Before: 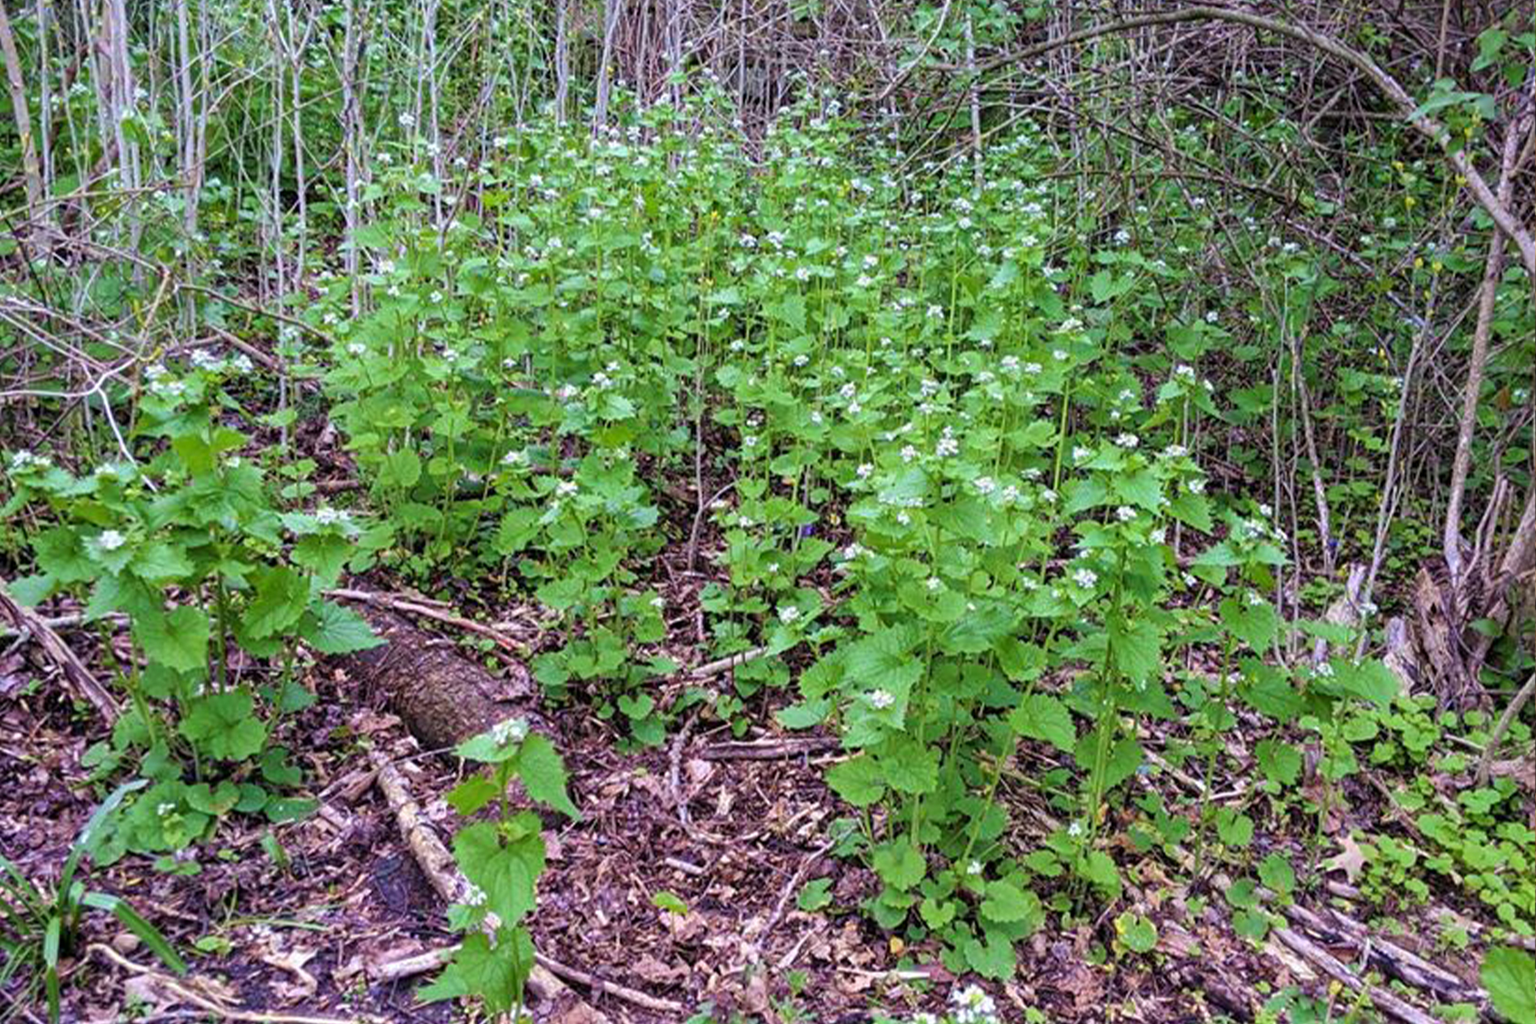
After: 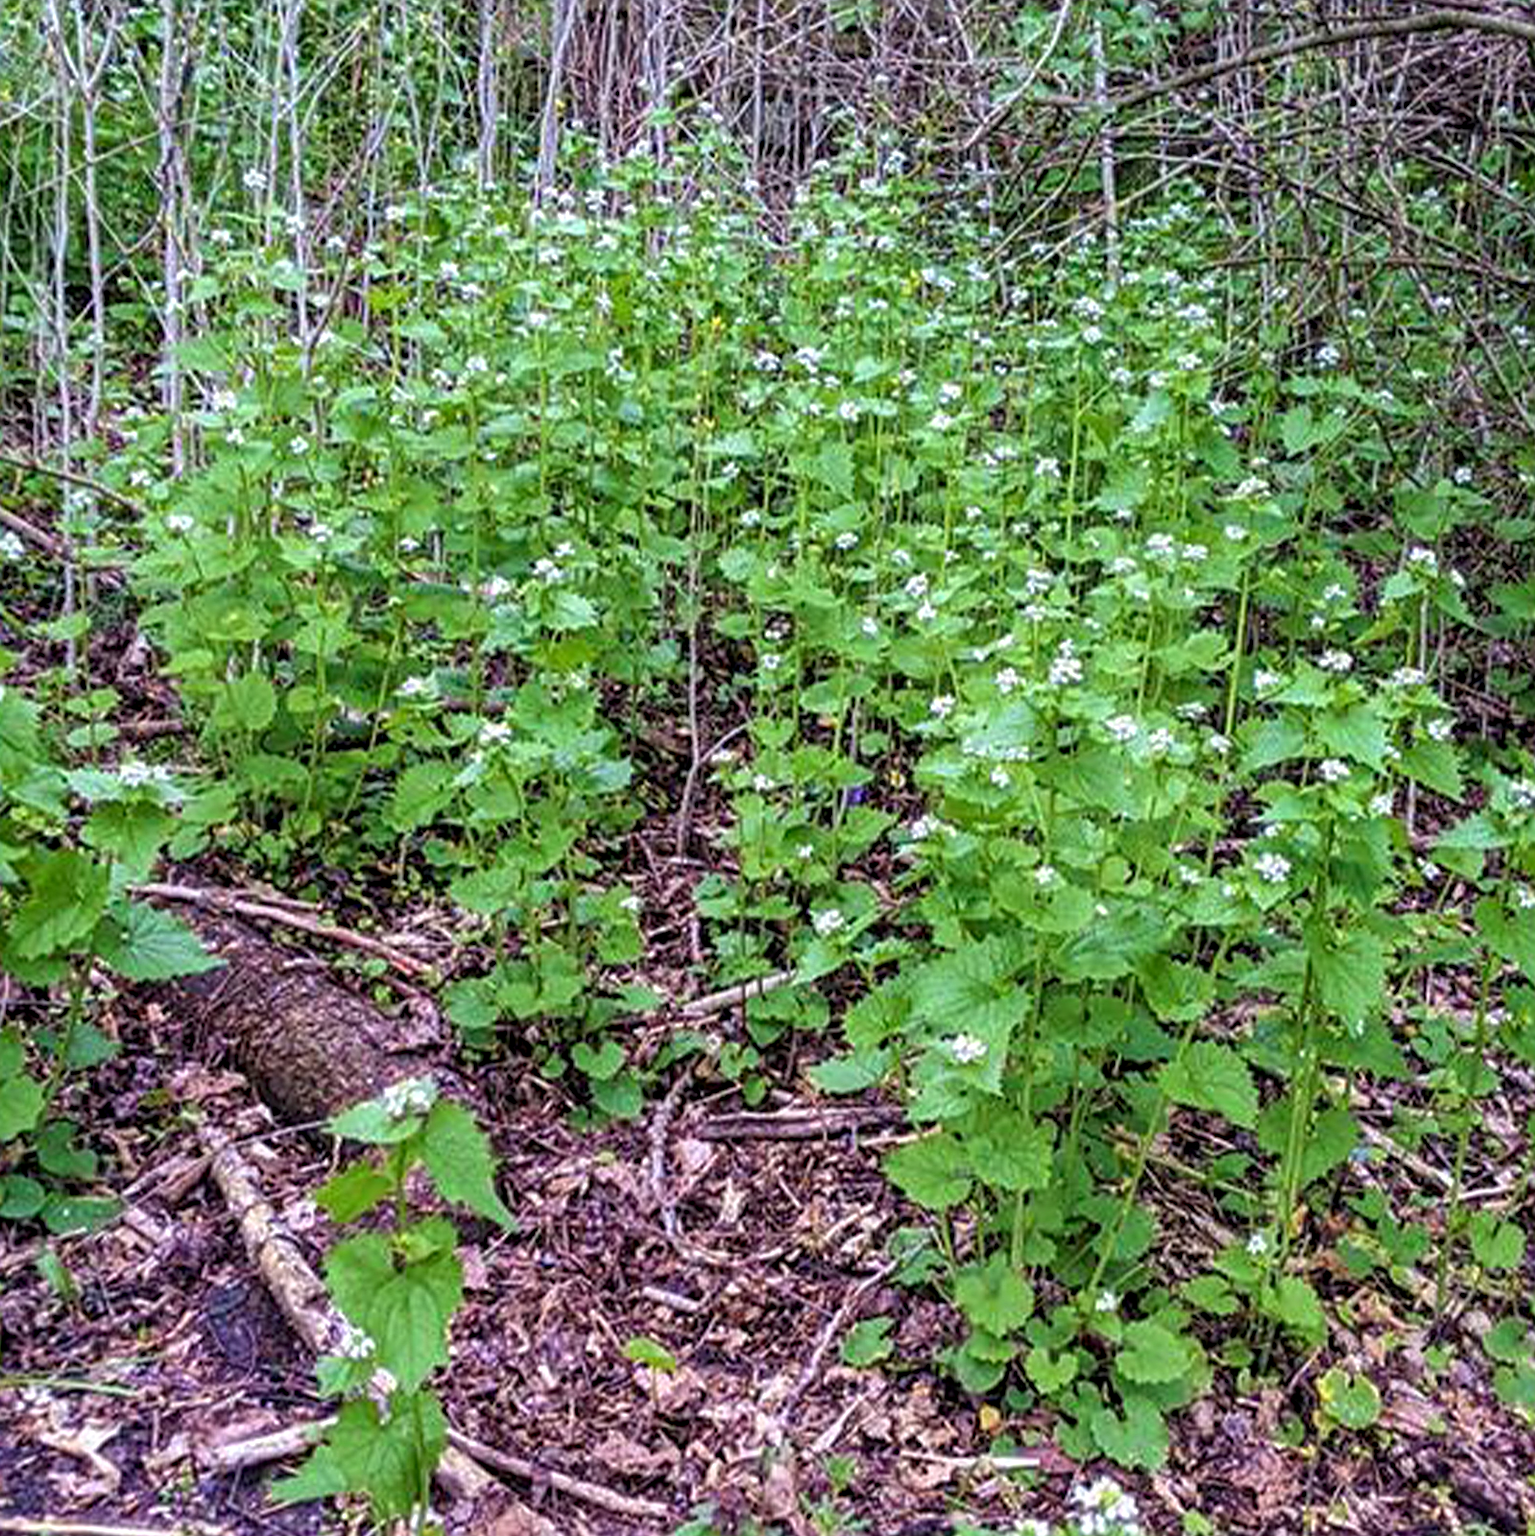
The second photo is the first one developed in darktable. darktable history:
sharpen: on, module defaults
crop: left 15.419%, right 17.914%
local contrast: on, module defaults
